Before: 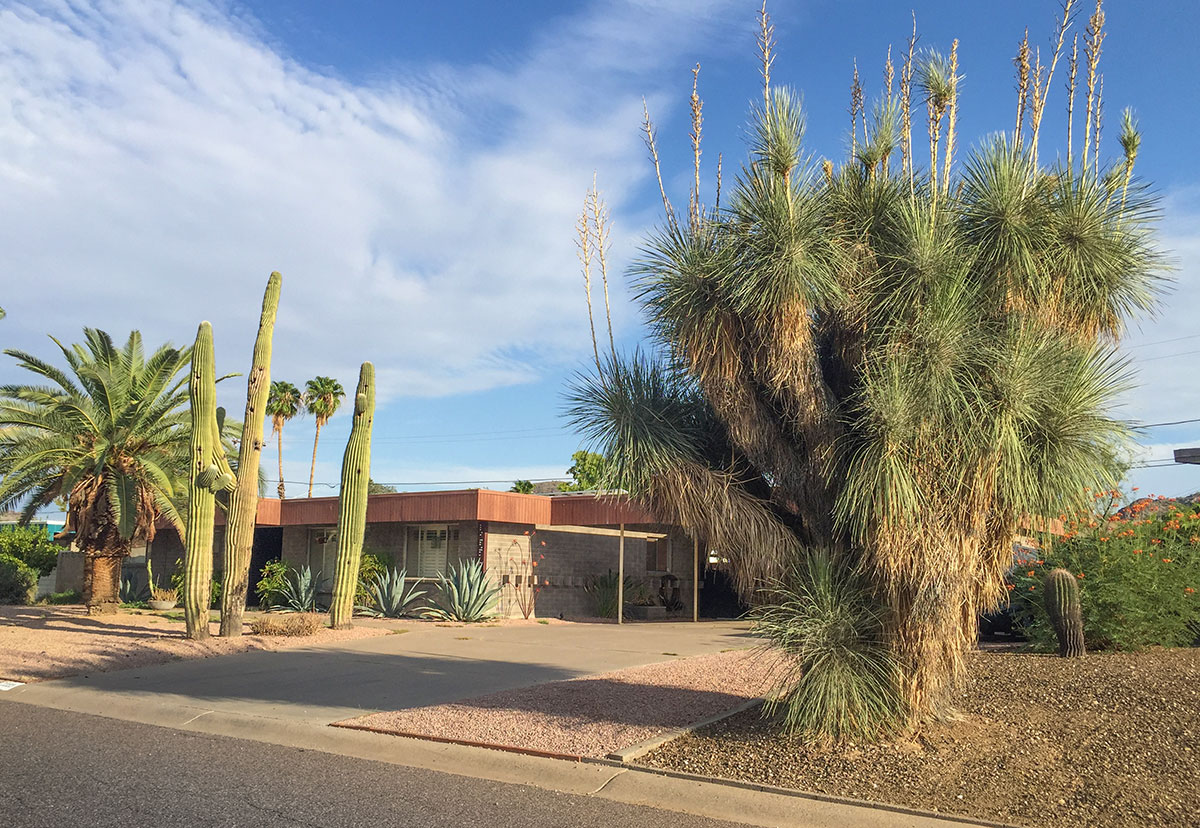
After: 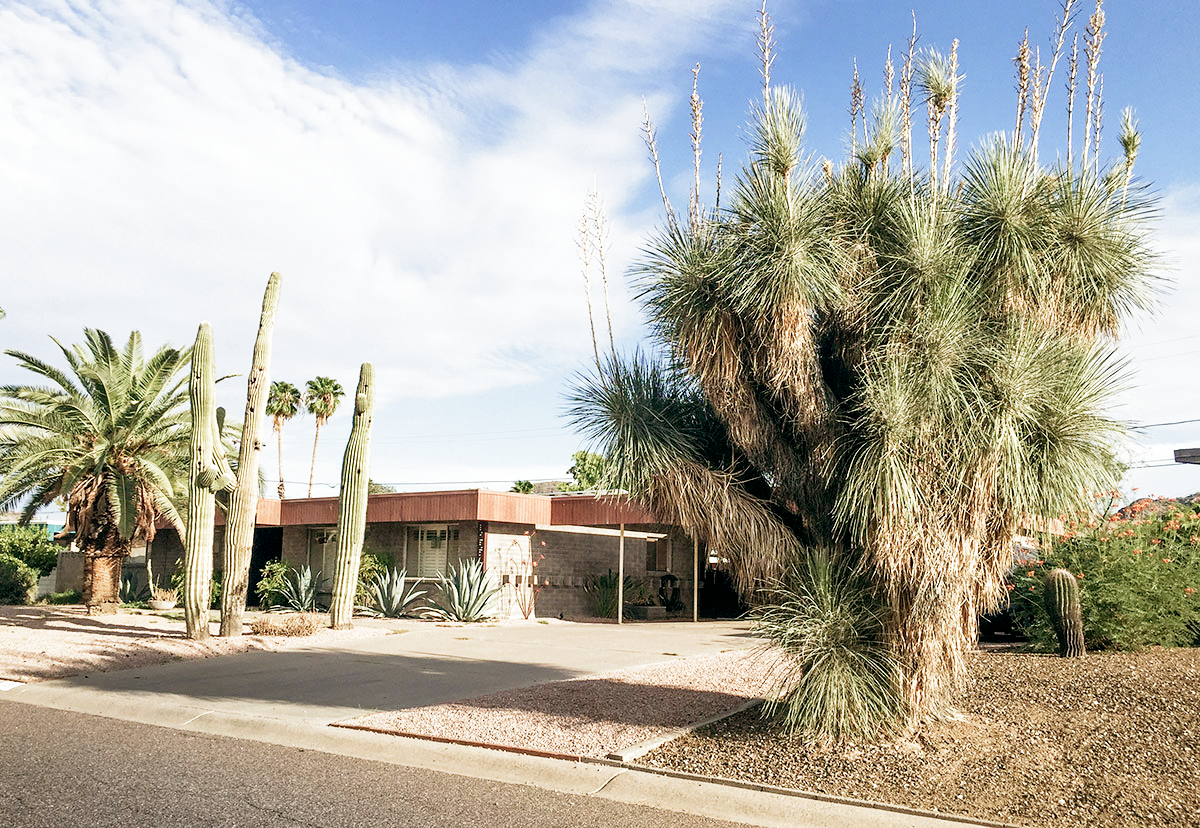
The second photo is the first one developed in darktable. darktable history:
color balance: lift [1, 0.994, 1.002, 1.006], gamma [0.957, 1.081, 1.016, 0.919], gain [0.97, 0.972, 1.01, 1.028], input saturation 91.06%, output saturation 79.8%
filmic rgb: middle gray luminance 10%, black relative exposure -8.61 EV, white relative exposure 3.3 EV, threshold 6 EV, target black luminance 0%, hardness 5.2, latitude 44.69%, contrast 1.302, highlights saturation mix 5%, shadows ↔ highlights balance 24.64%, add noise in highlights 0, preserve chrominance no, color science v3 (2019), use custom middle-gray values true, iterations of high-quality reconstruction 0, contrast in highlights soft, enable highlight reconstruction true
